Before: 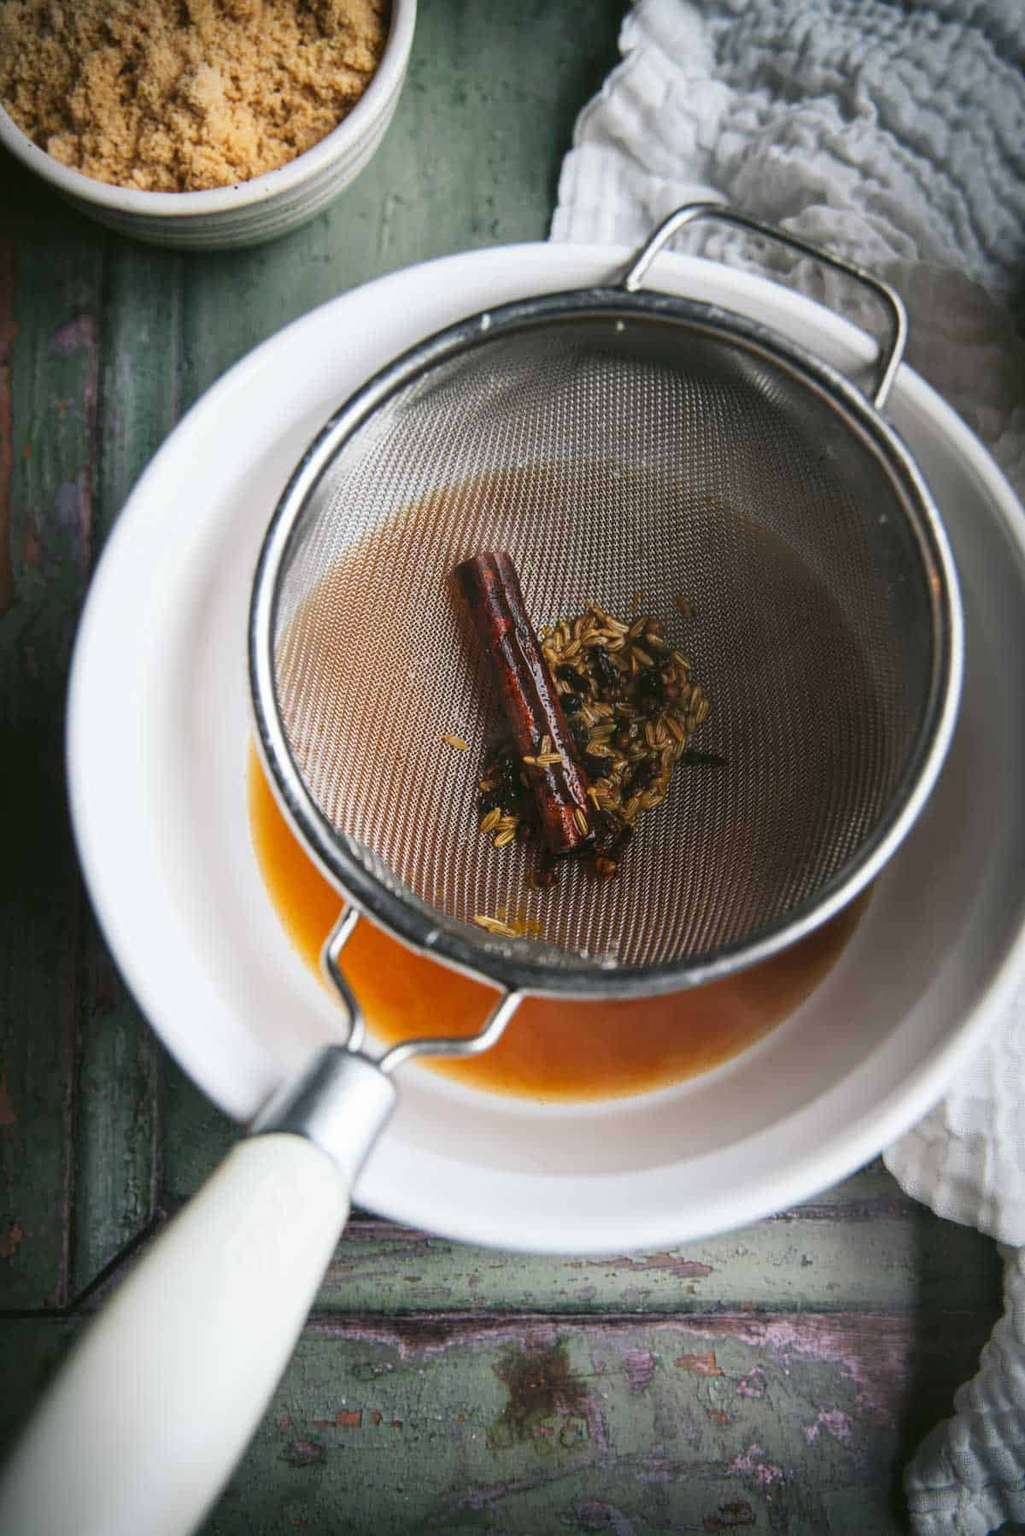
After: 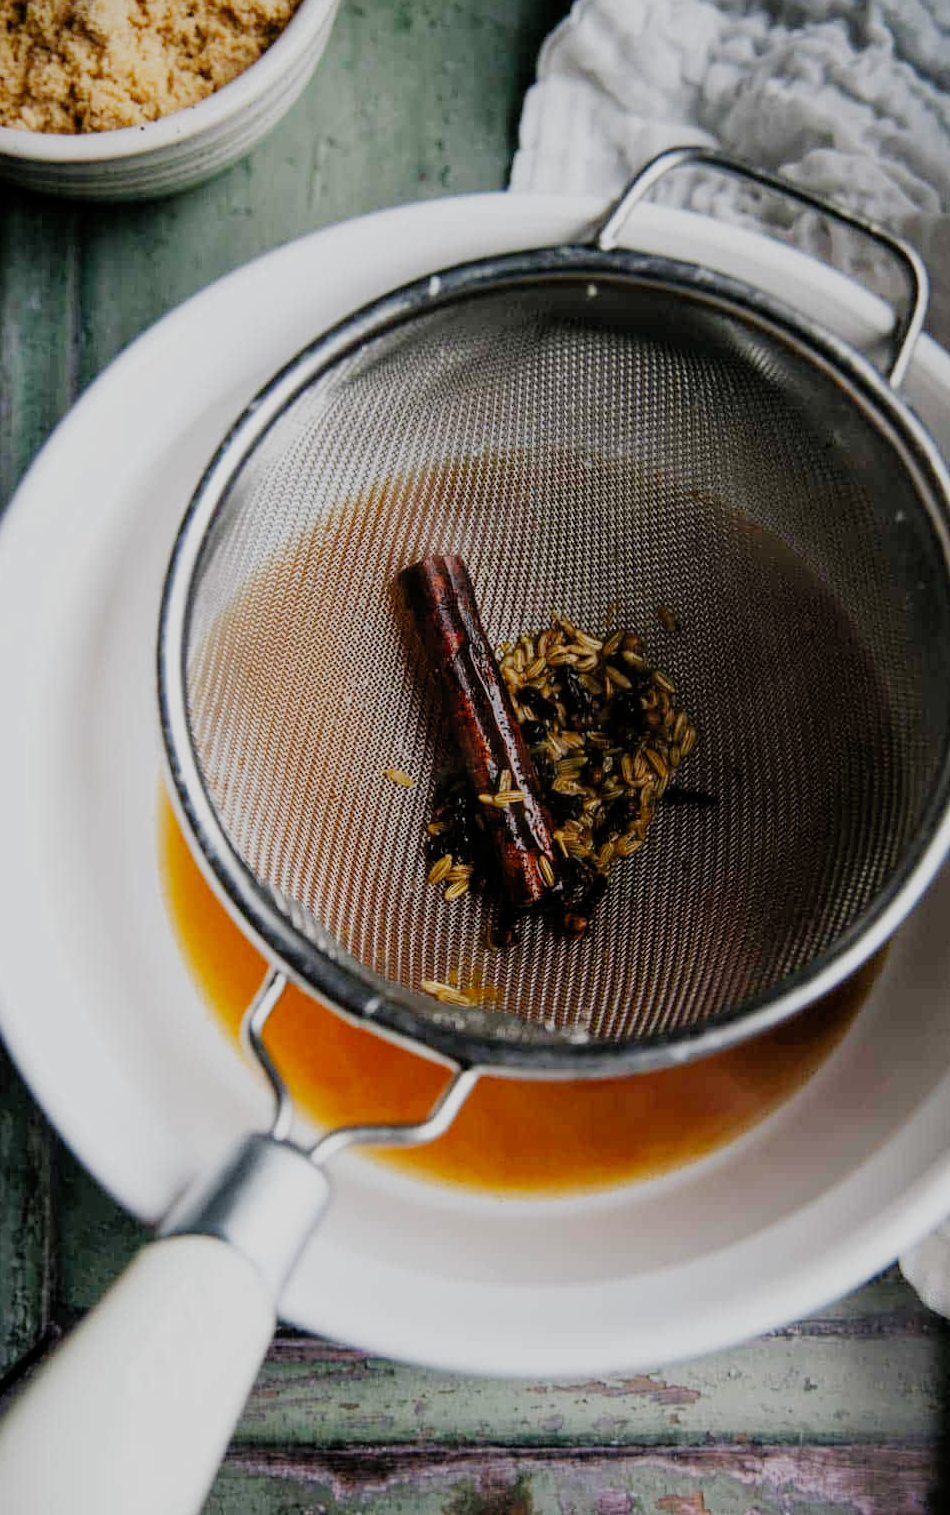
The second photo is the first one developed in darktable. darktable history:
crop: left 11.238%, top 5.113%, right 9.577%, bottom 10.585%
filmic rgb: black relative exposure -5.09 EV, white relative exposure 3.96 EV, threshold 5.94 EV, hardness 2.9, contrast 1.095, add noise in highlights 0, preserve chrominance no, color science v3 (2019), use custom middle-gray values true, iterations of high-quality reconstruction 10, contrast in highlights soft, enable highlight reconstruction true
